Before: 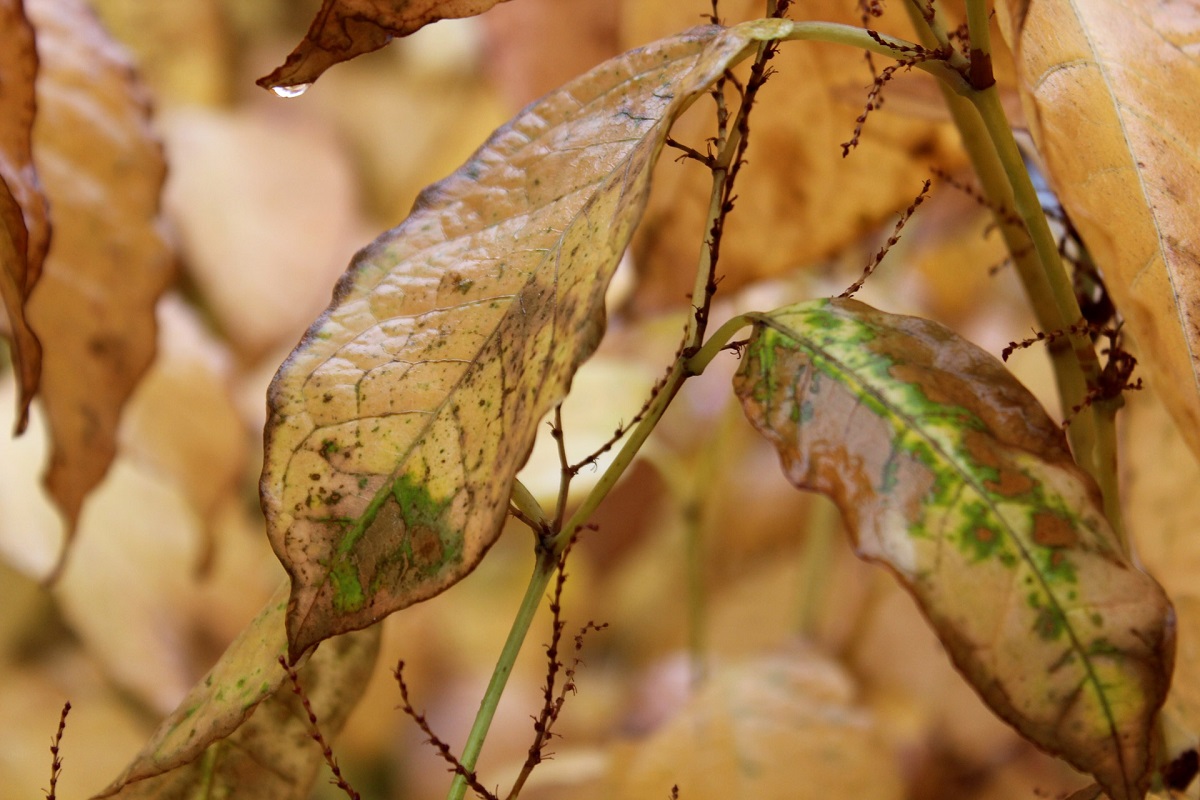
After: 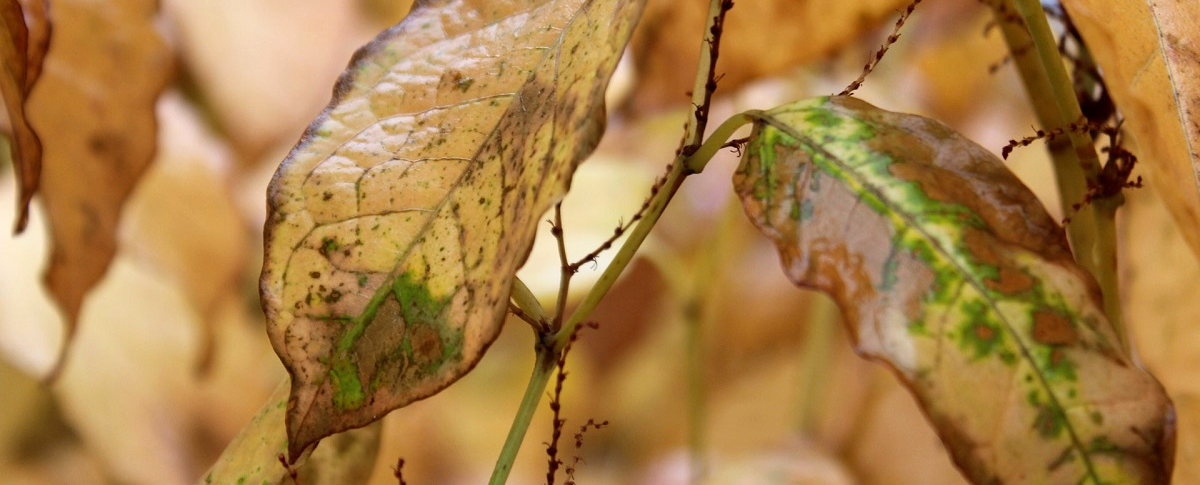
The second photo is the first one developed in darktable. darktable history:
levels: levels [0, 0.476, 0.951]
crop and rotate: top 25.357%, bottom 13.942%
